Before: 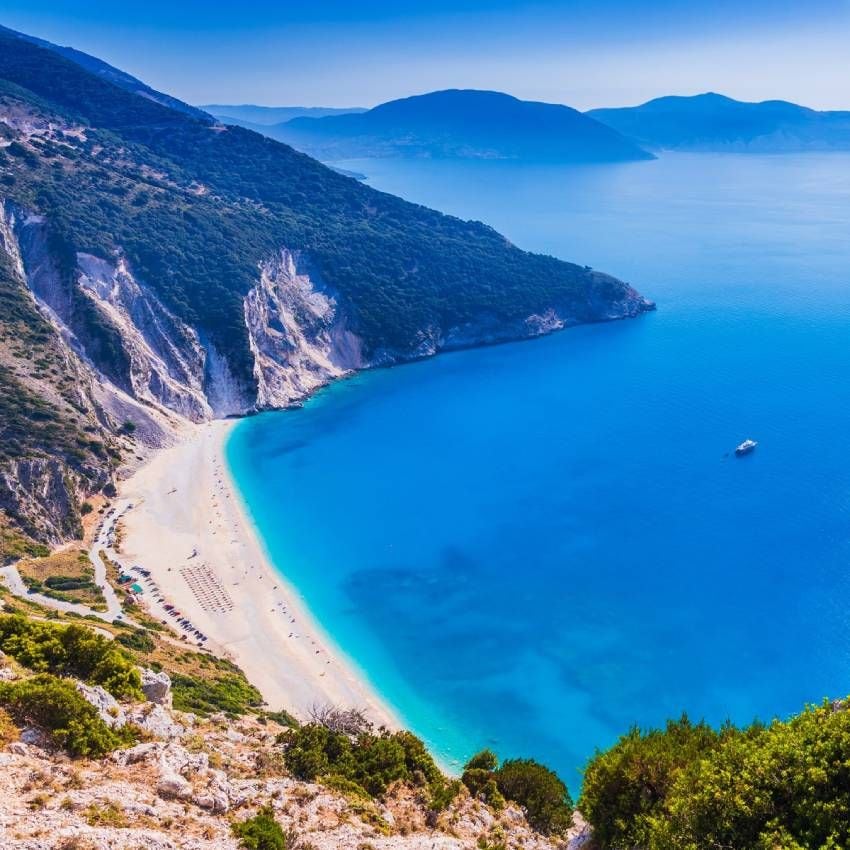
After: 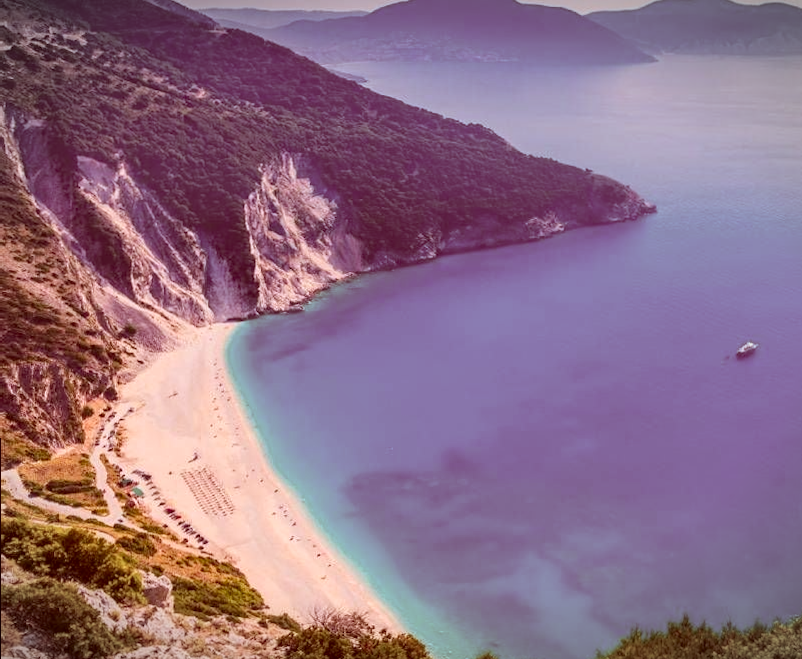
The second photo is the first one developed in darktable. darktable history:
crop and rotate: angle 0.107°, top 11.589%, right 5.719%, bottom 10.944%
shadows and highlights: shadows 3.67, highlights -18.48, soften with gaussian
vignetting: fall-off start 99.87%, width/height ratio 1.311
color correction: highlights a* 9.2, highlights b* 9.08, shadows a* 39.26, shadows b* 39.45, saturation 0.801
